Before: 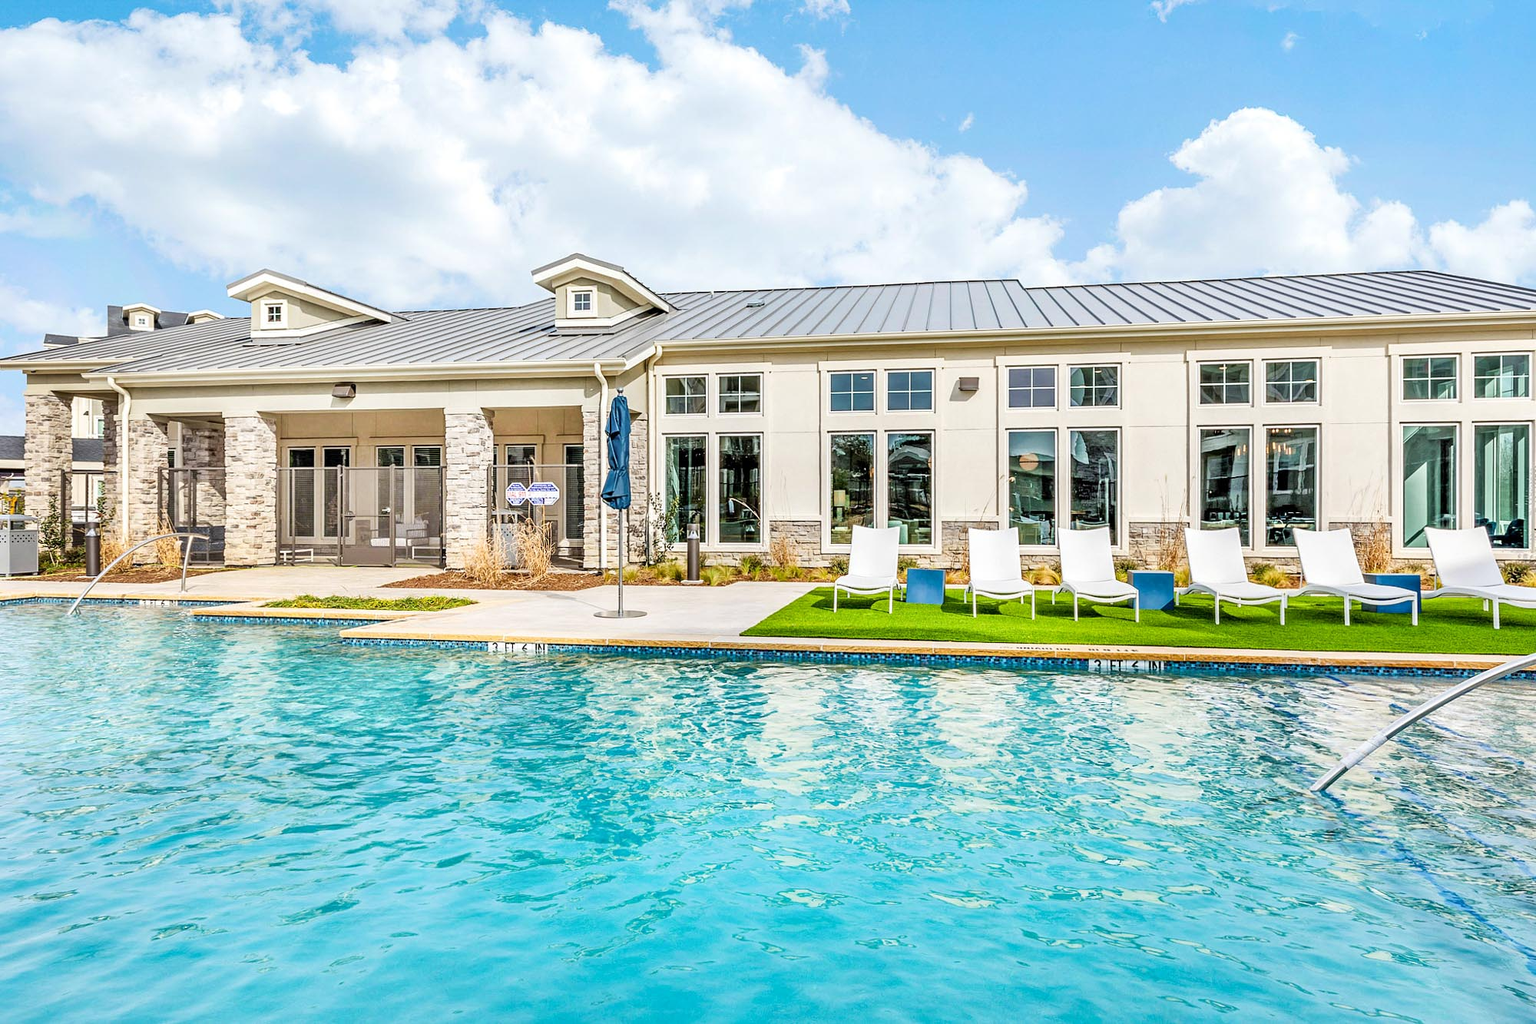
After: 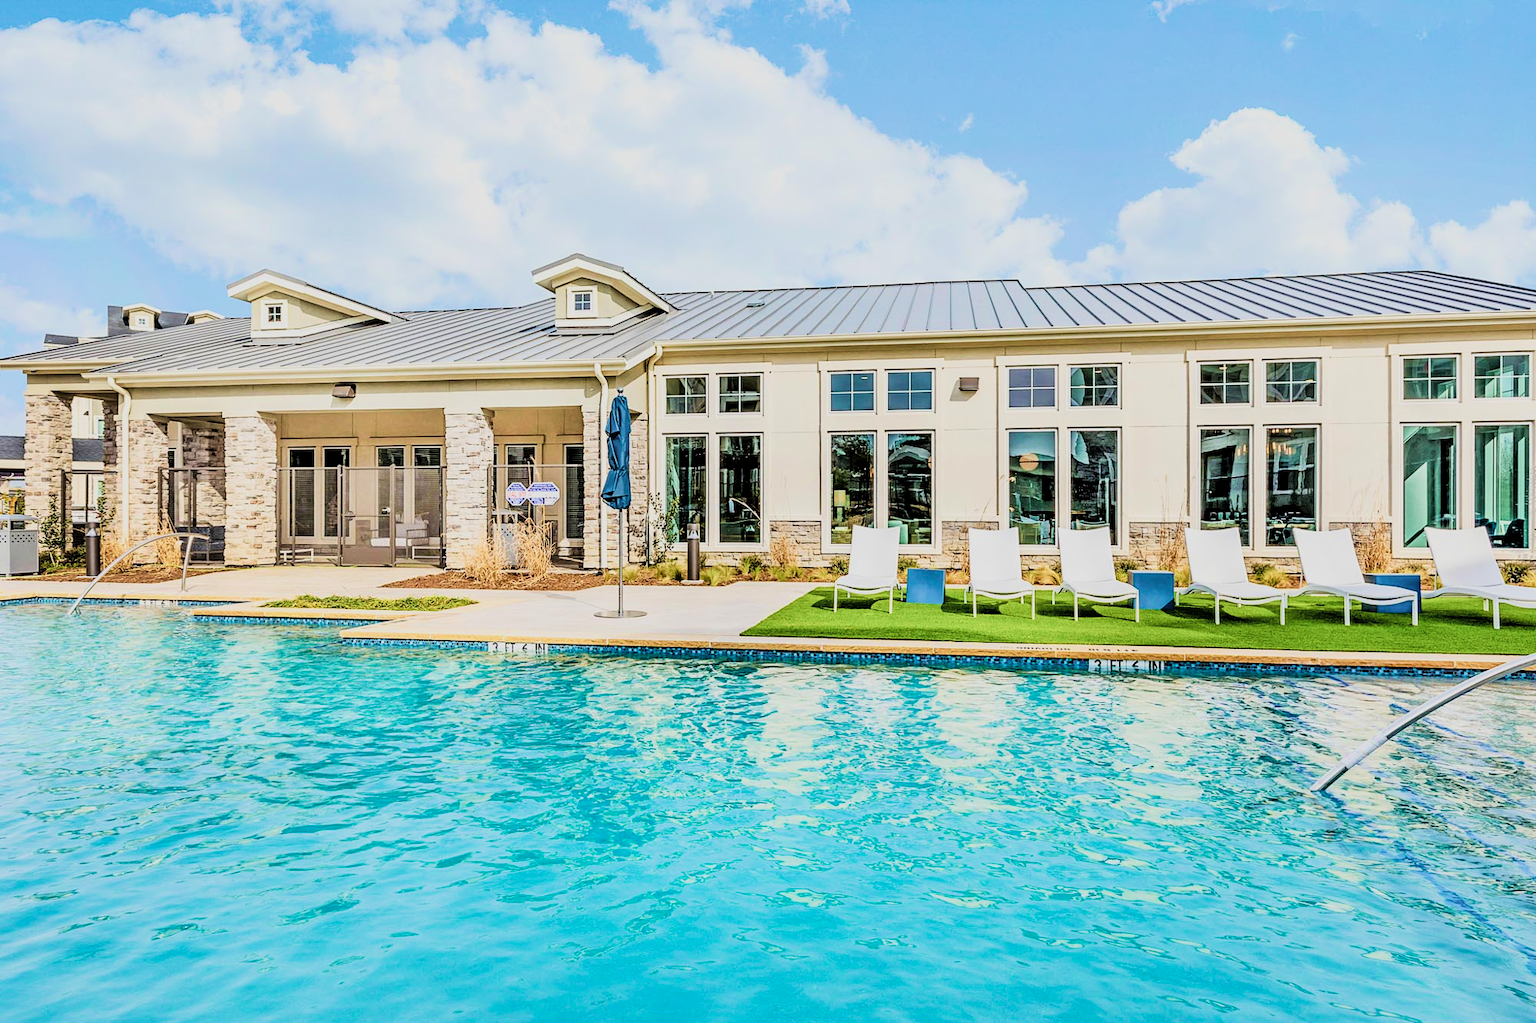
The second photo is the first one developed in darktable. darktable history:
velvia: strength 44.31%
exposure: black level correction 0.001, compensate highlight preservation false
filmic rgb: black relative exposure -7.49 EV, white relative exposure 5 EV, hardness 3.31, contrast 1.297, color science v4 (2020)
